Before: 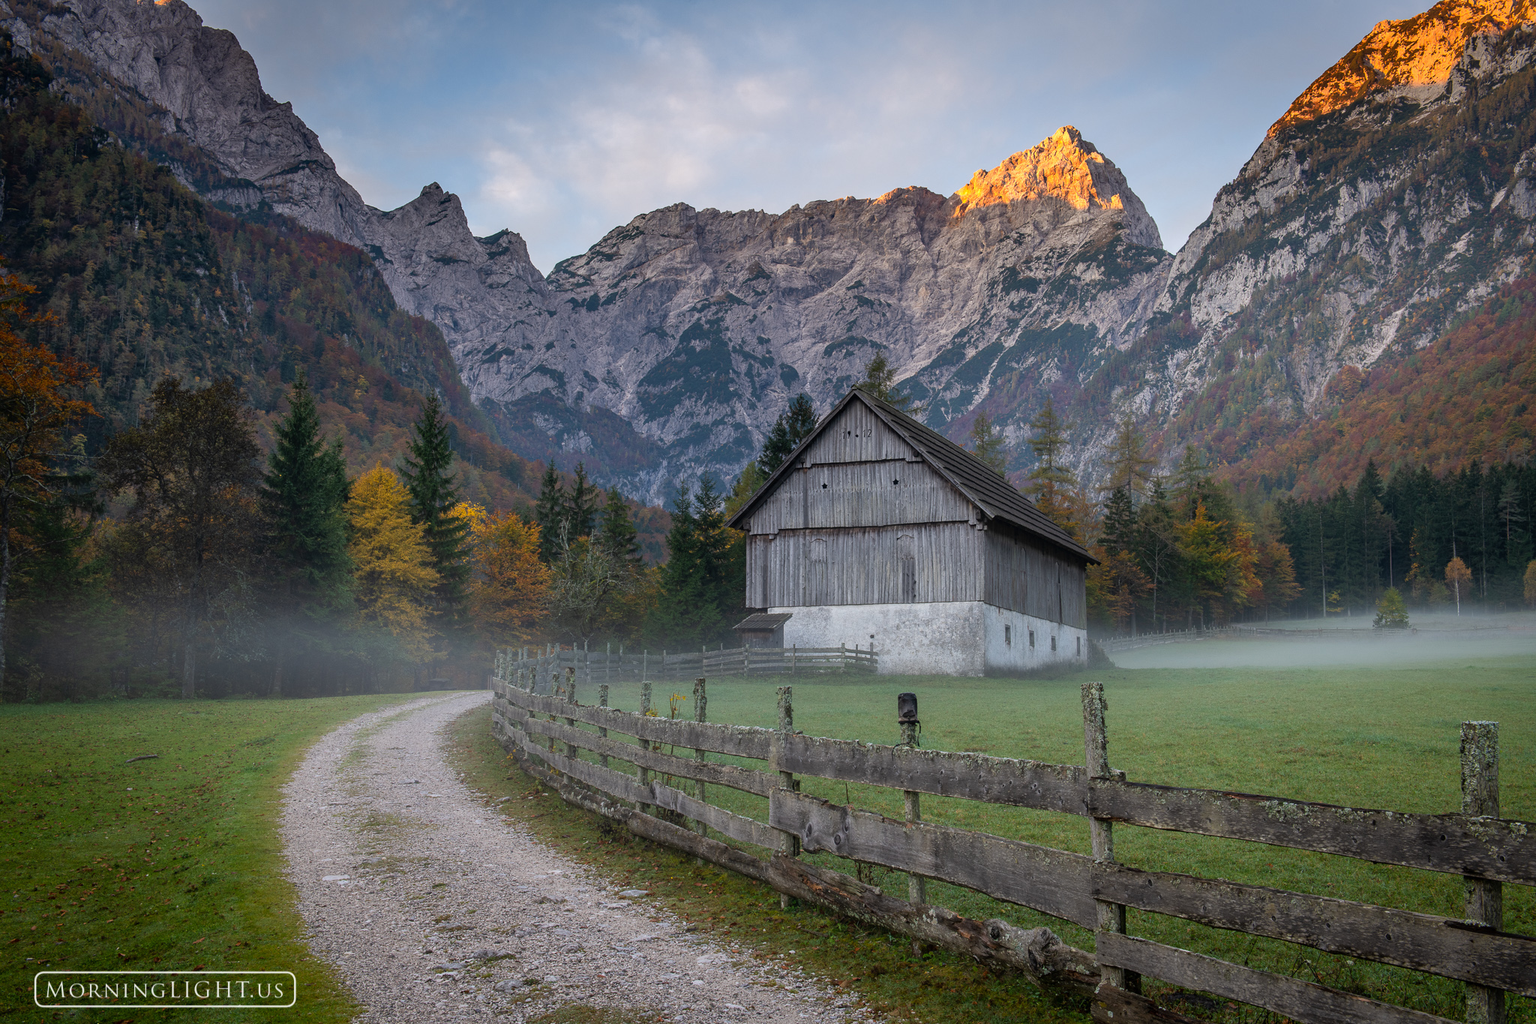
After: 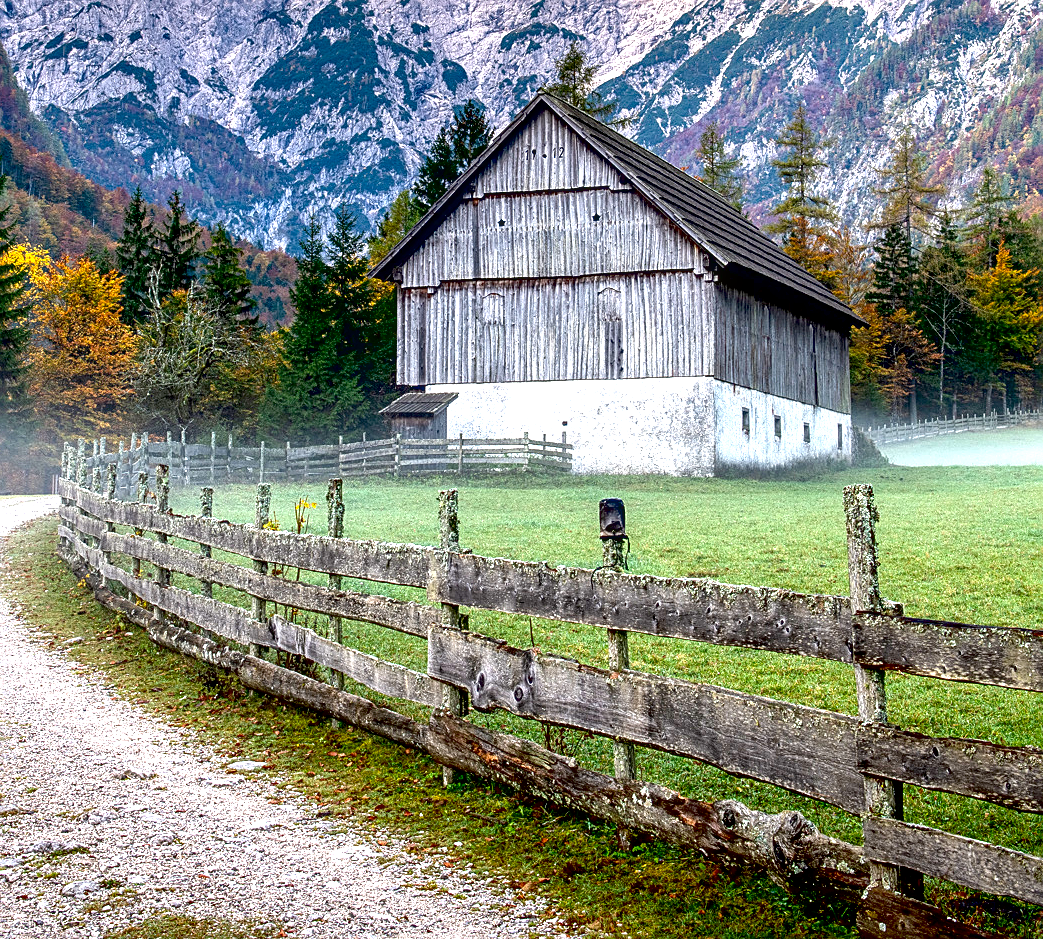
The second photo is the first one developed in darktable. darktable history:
contrast brightness saturation: contrast 0.07, brightness -0.13, saturation 0.06
sharpen: on, module defaults
crop and rotate: left 29.237%, top 31.152%, right 19.807%
local contrast: detail 130%
exposure: black level correction 0.016, exposure 1.774 EV, compensate highlight preservation false
haze removal: compatibility mode true, adaptive false
